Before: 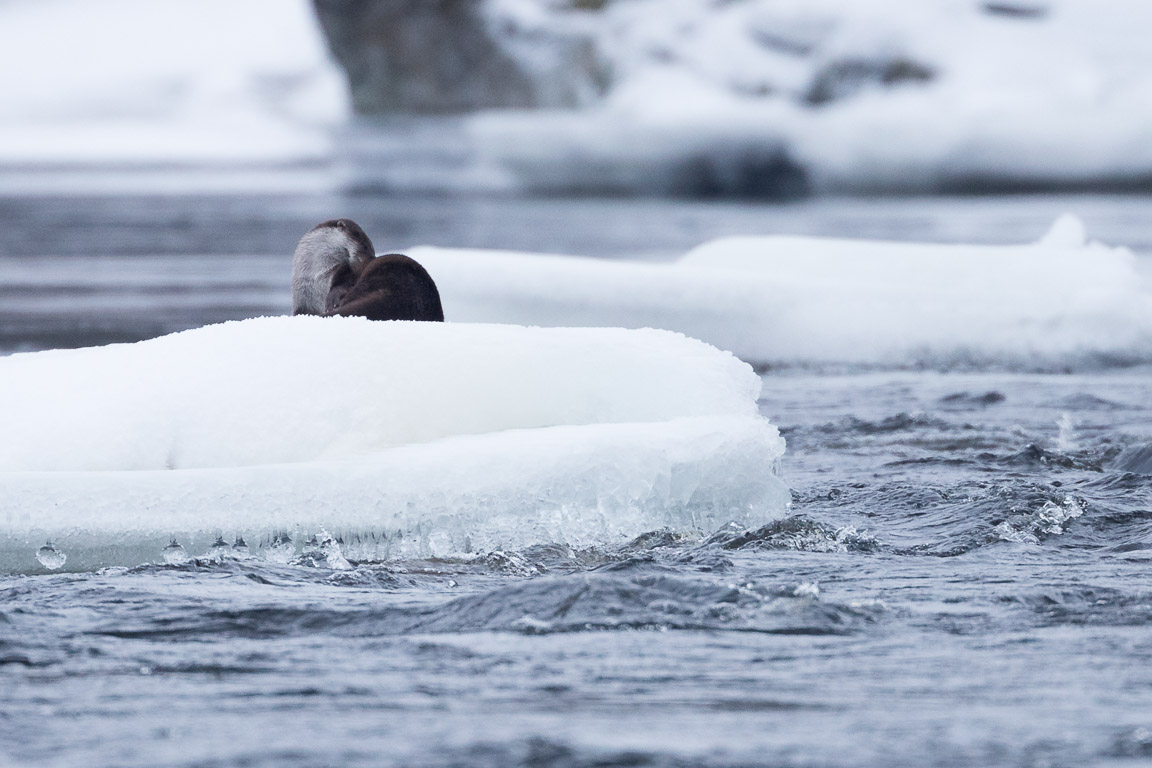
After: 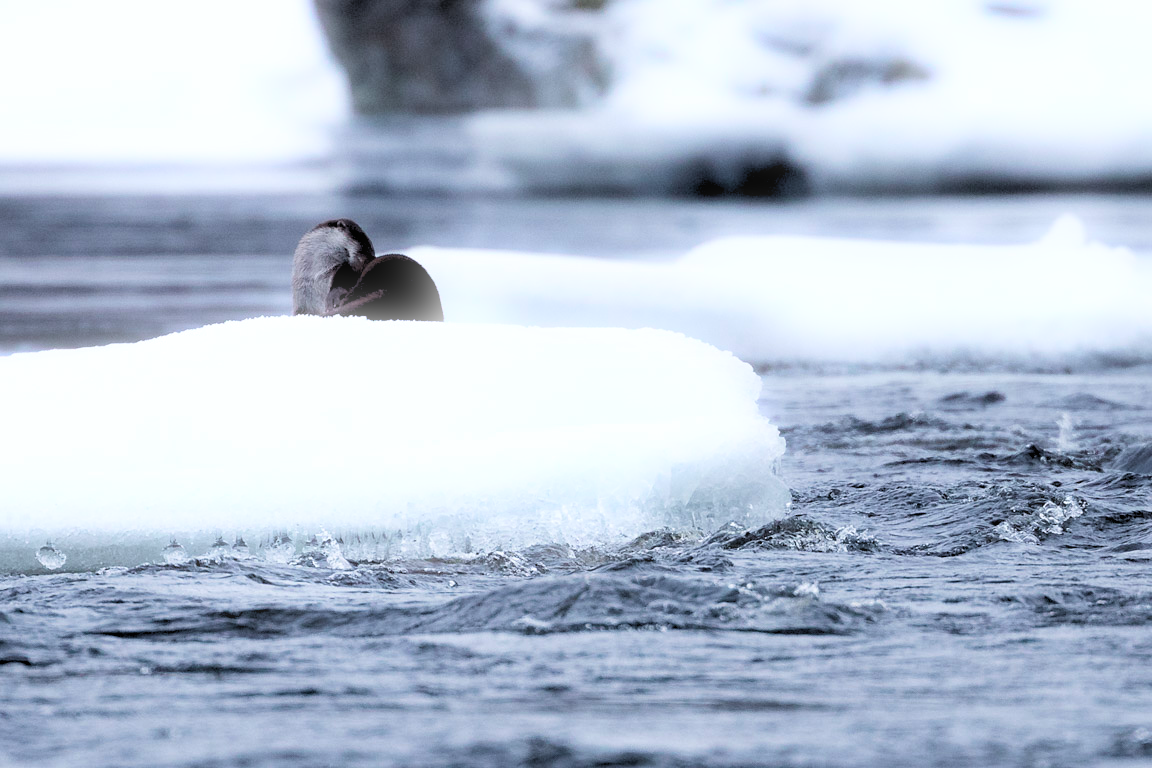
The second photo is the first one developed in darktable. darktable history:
bloom: size 5%, threshold 95%, strength 15%
velvia: on, module defaults
rgb levels: levels [[0.034, 0.472, 0.904], [0, 0.5, 1], [0, 0.5, 1]]
